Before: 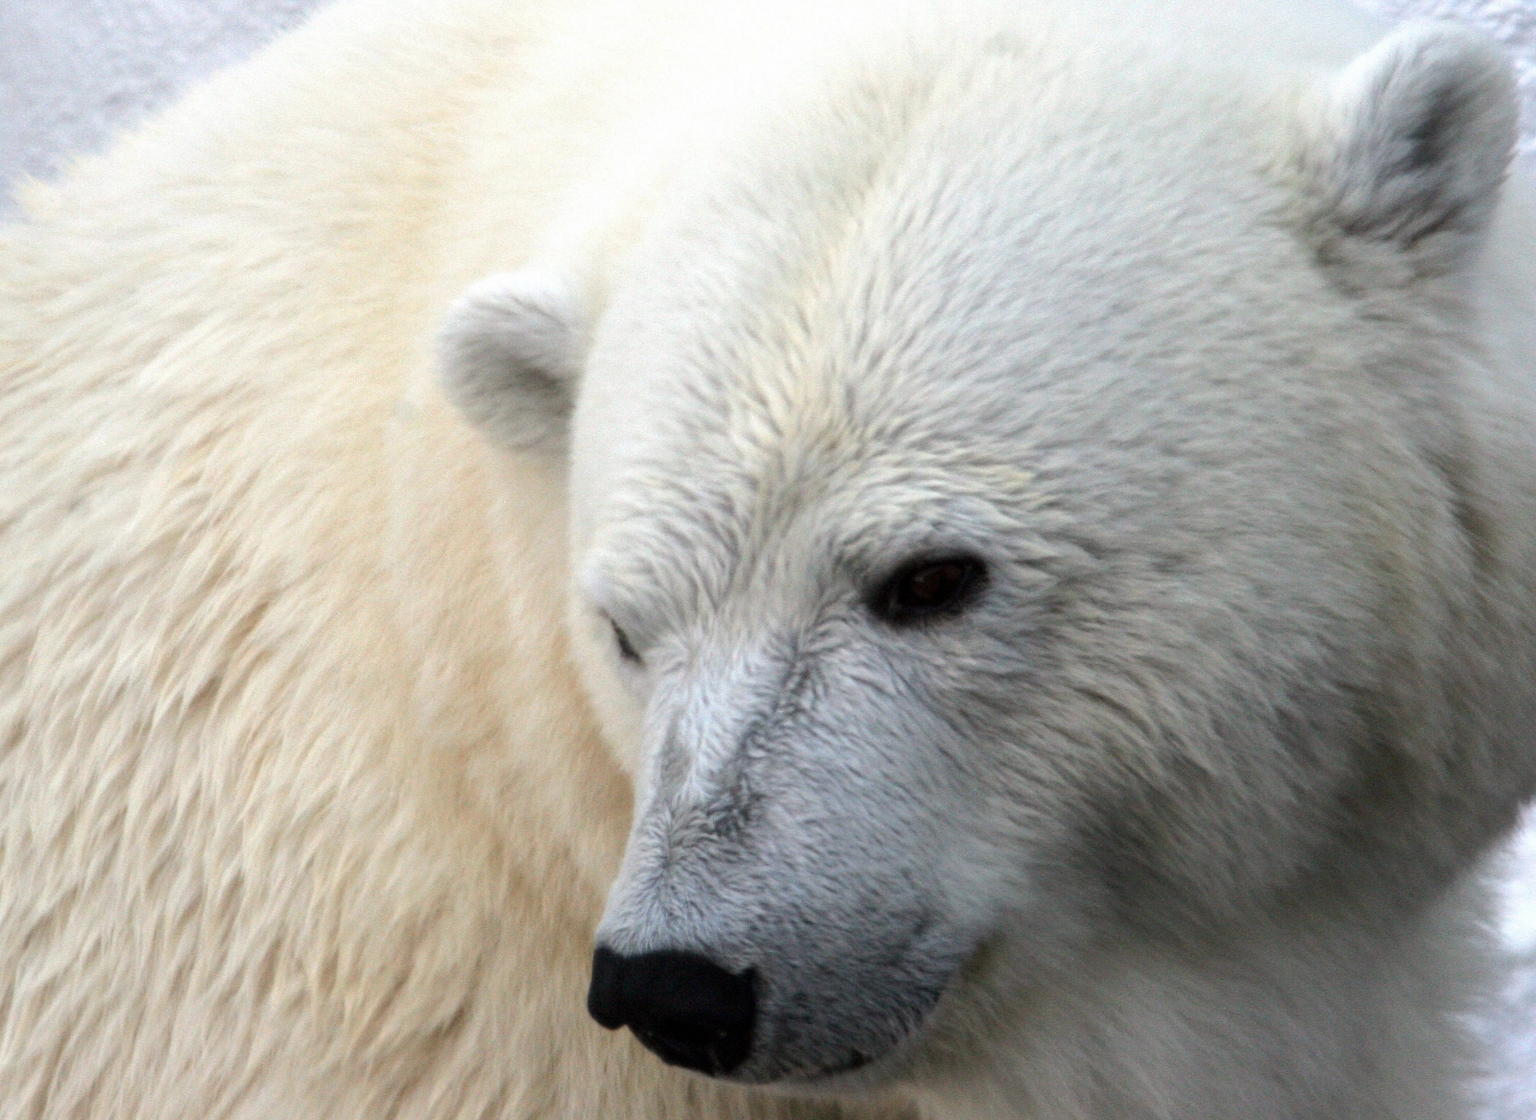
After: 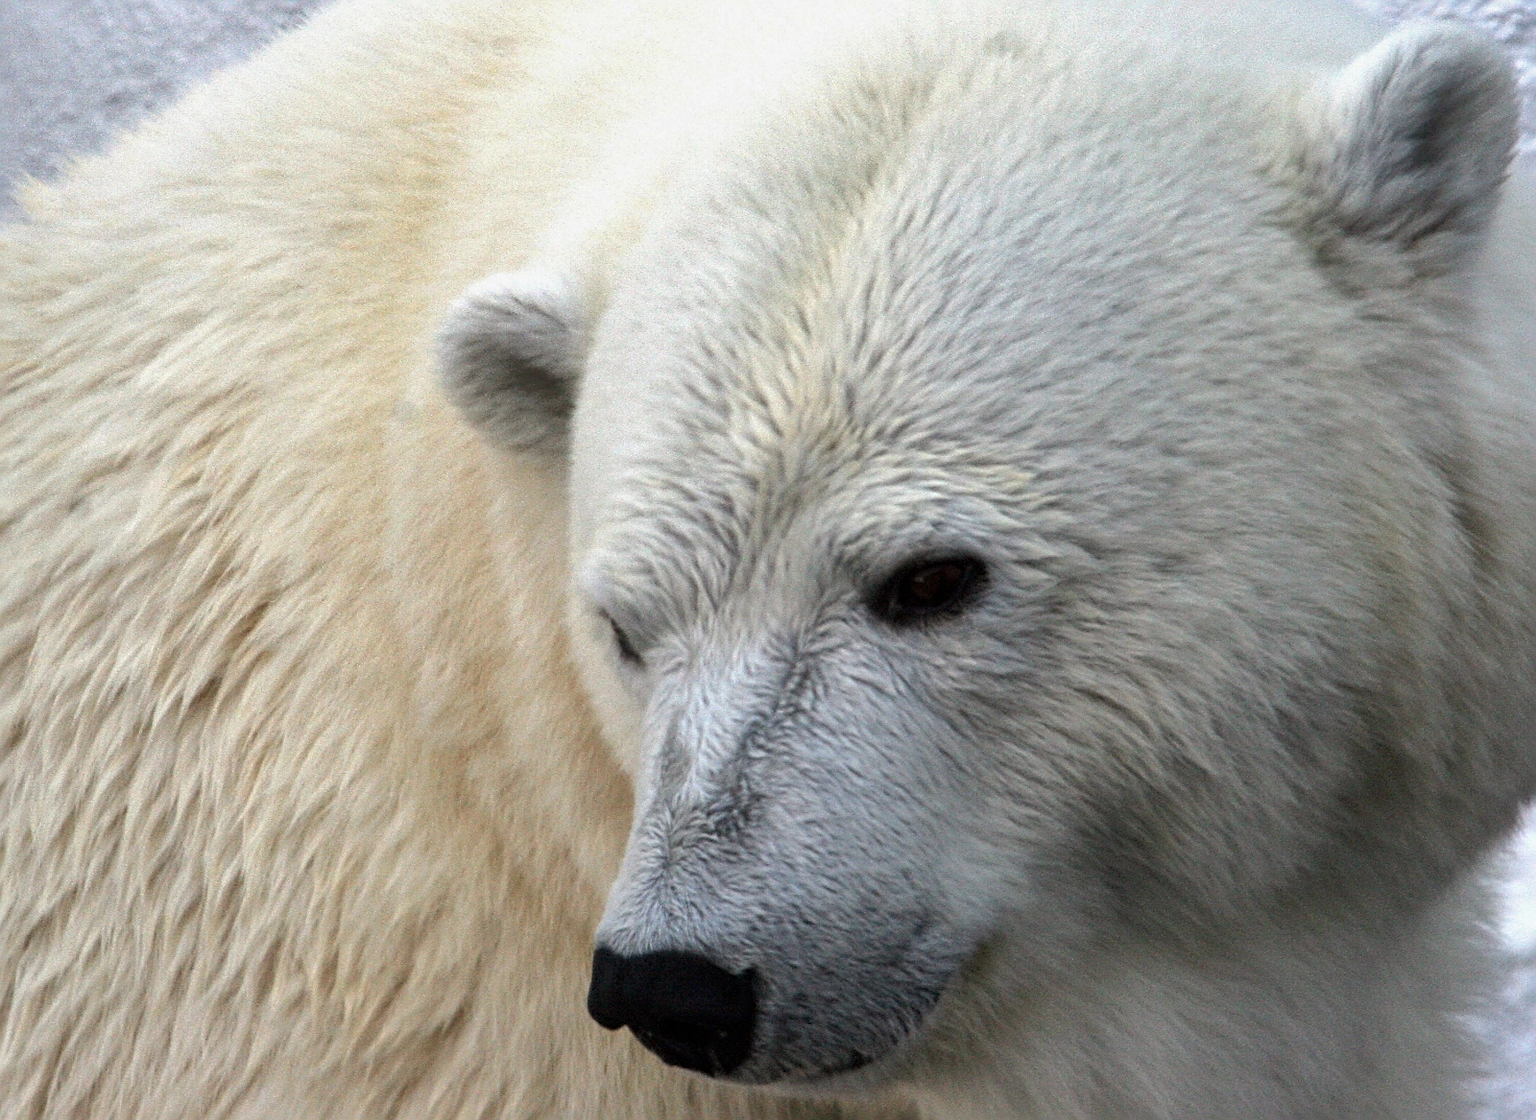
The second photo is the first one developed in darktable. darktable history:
sharpen: radius 2.531, amount 0.628
shadows and highlights: shadows 43.71, white point adjustment -1.46, soften with gaussian
